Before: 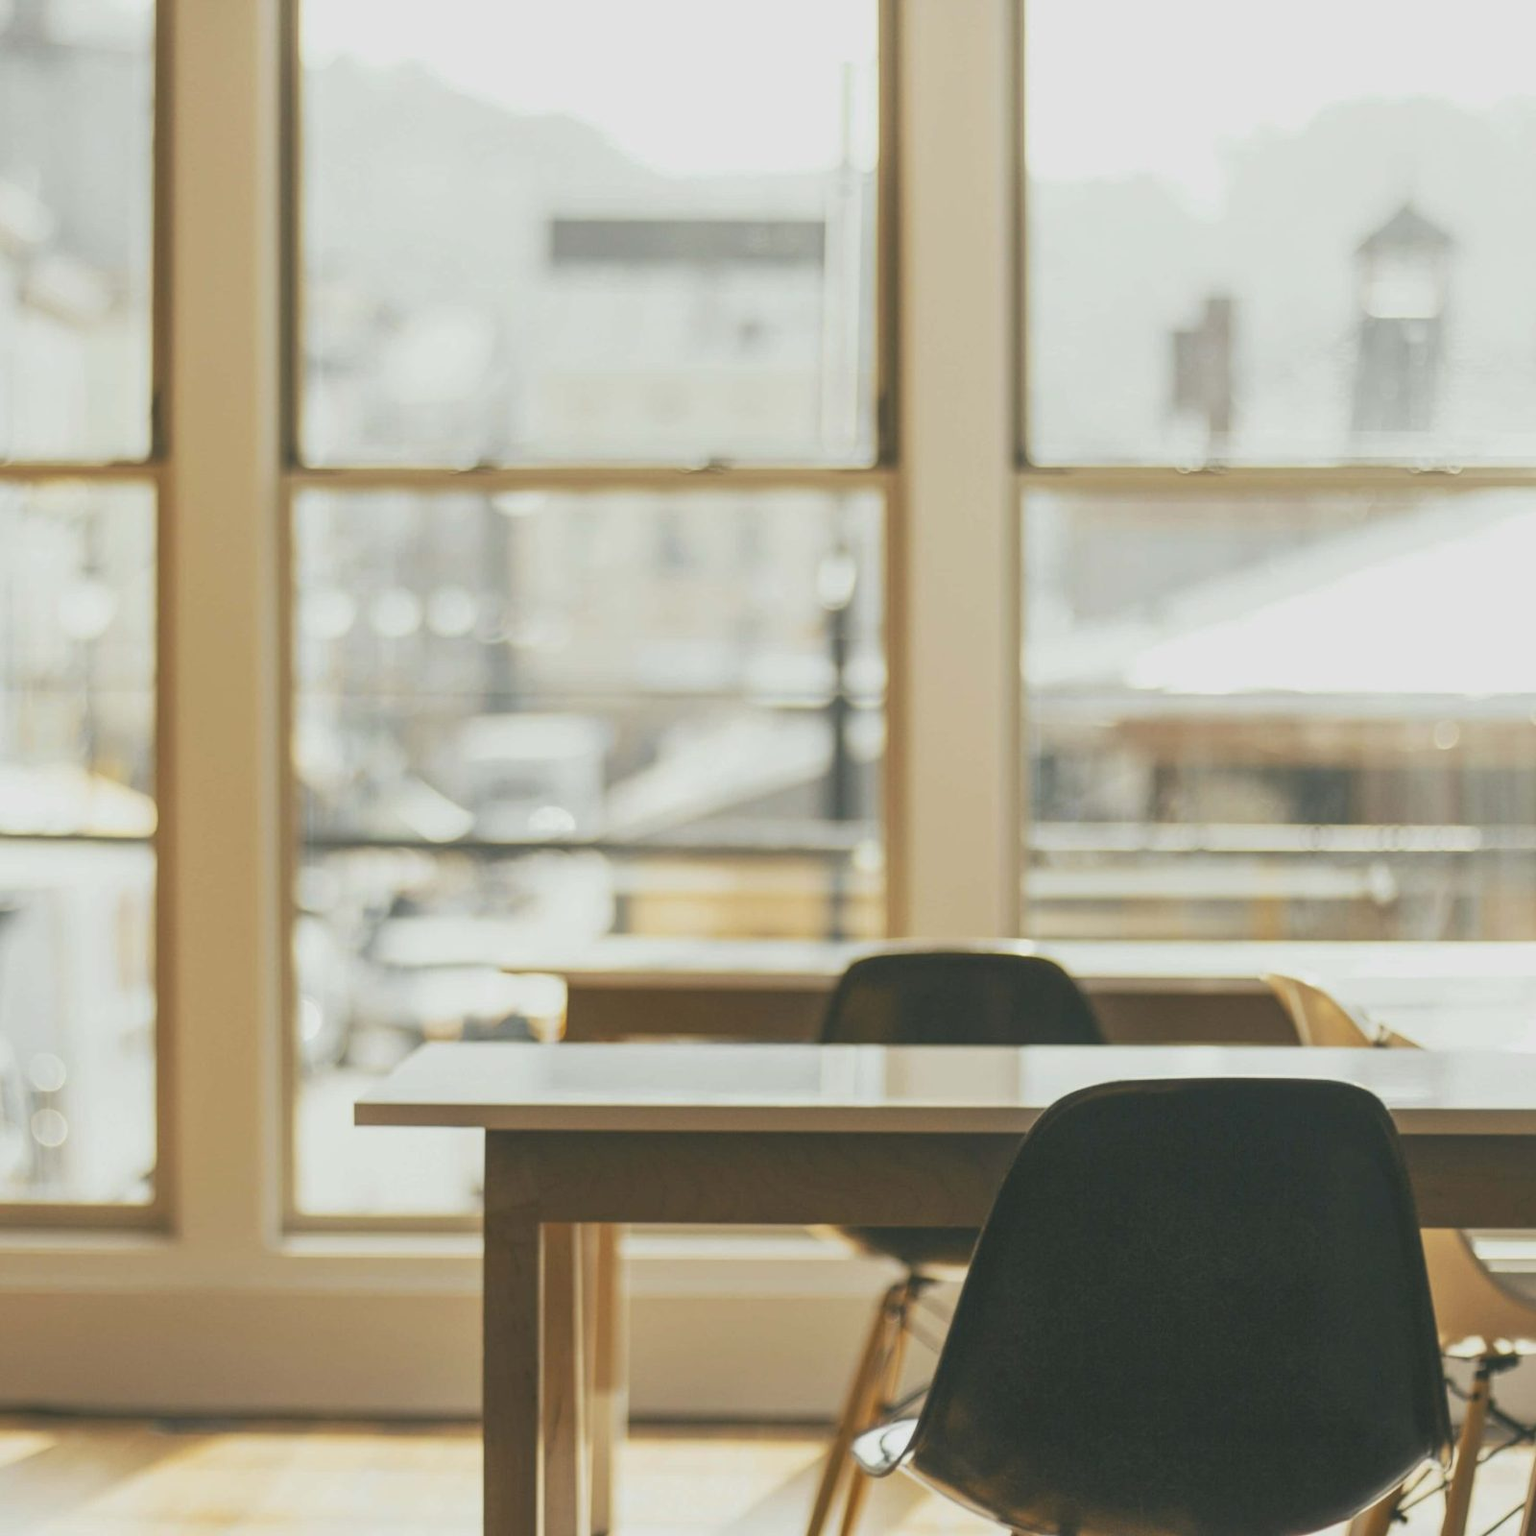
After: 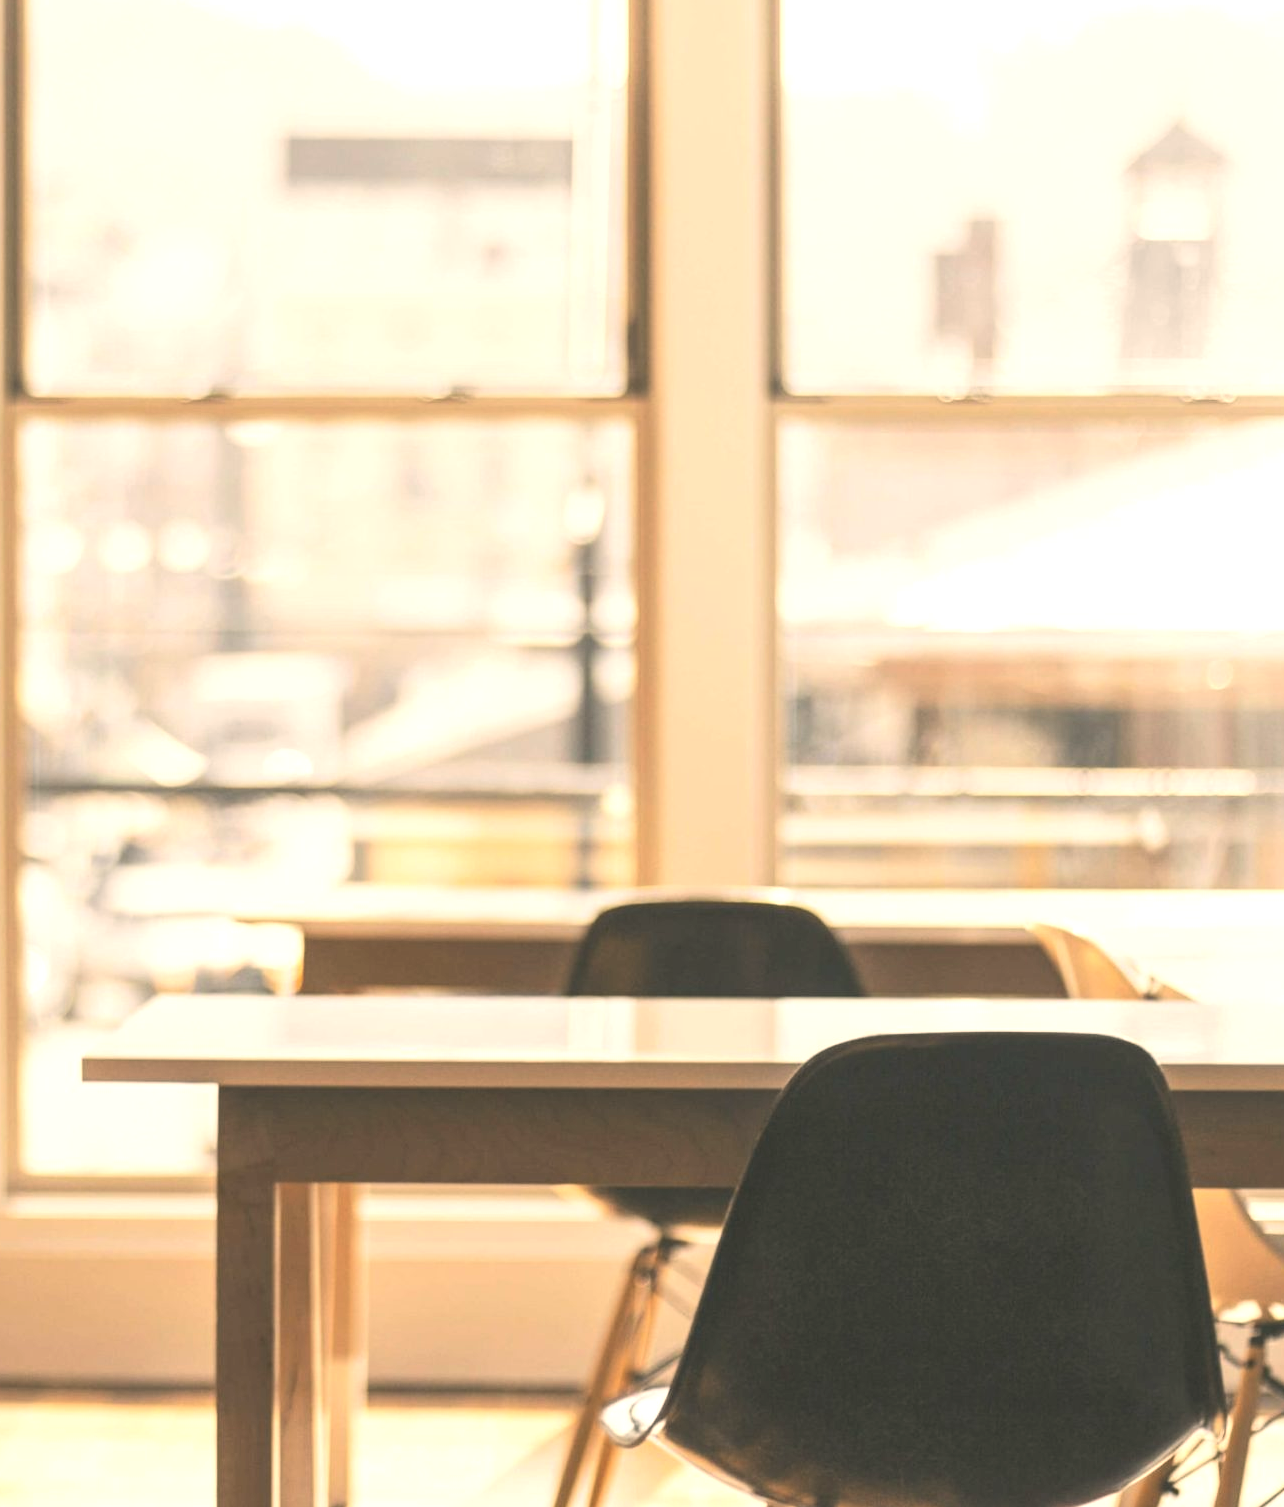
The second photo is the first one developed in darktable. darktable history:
crop and rotate: left 17.959%, top 5.771%, right 1.742%
white balance: red 1.127, blue 0.943
tone equalizer: -8 EV -0.75 EV, -7 EV -0.7 EV, -6 EV -0.6 EV, -5 EV -0.4 EV, -3 EV 0.4 EV, -2 EV 0.6 EV, -1 EV 0.7 EV, +0 EV 0.75 EV, edges refinement/feathering 500, mask exposure compensation -1.57 EV, preserve details no
contrast brightness saturation: brightness 0.15
